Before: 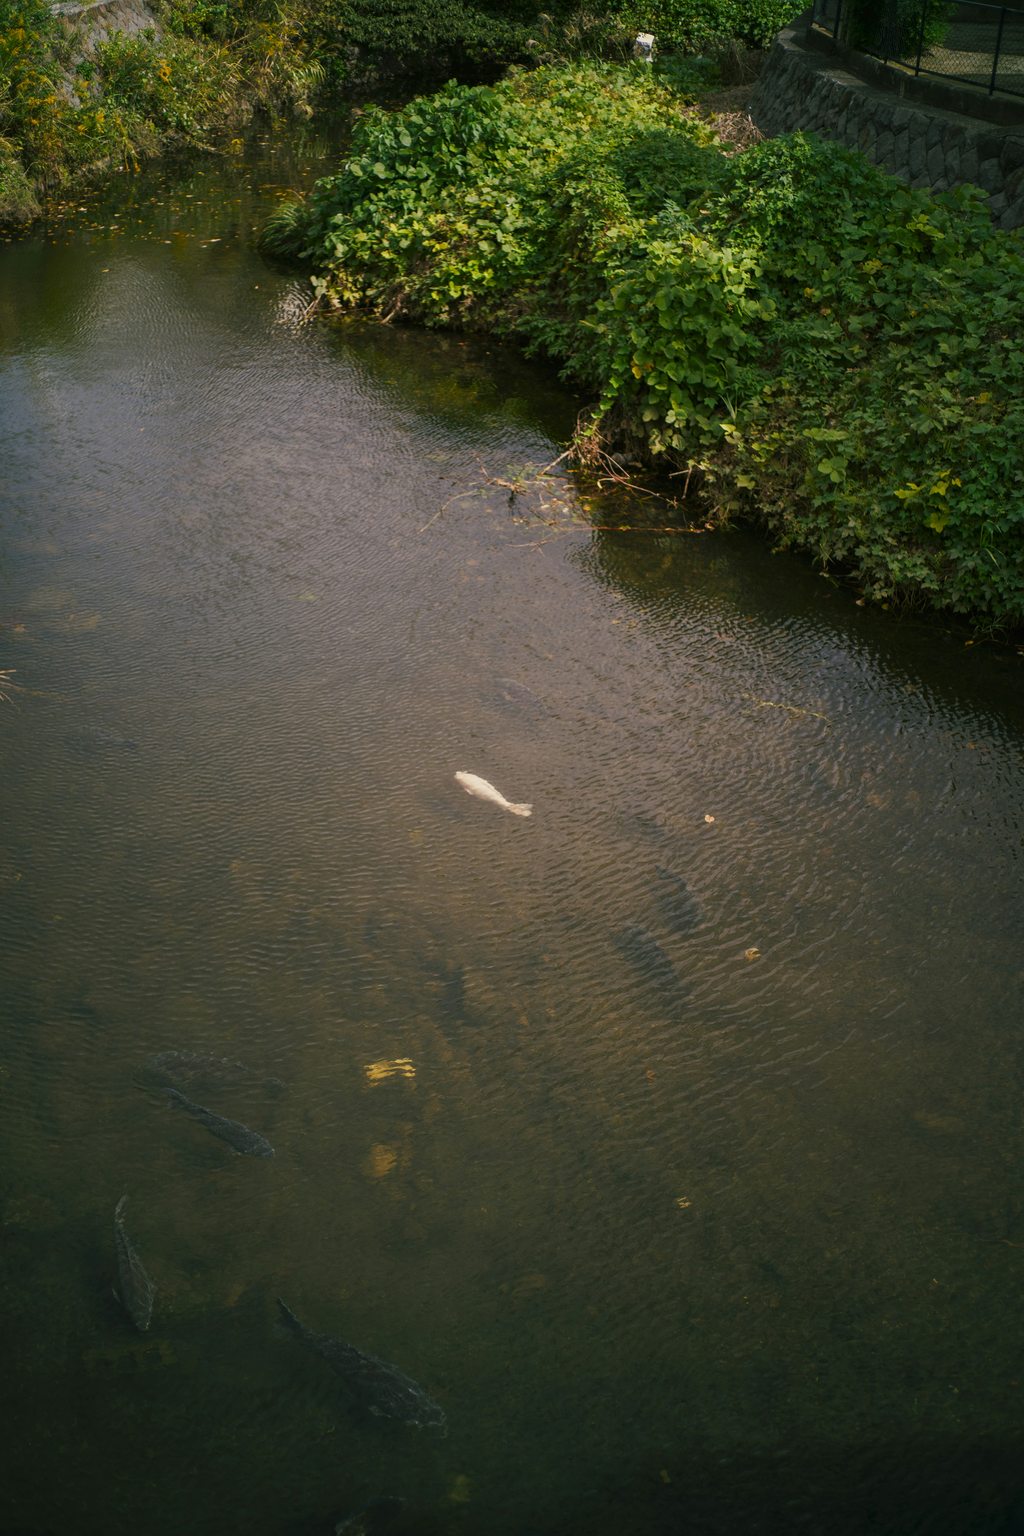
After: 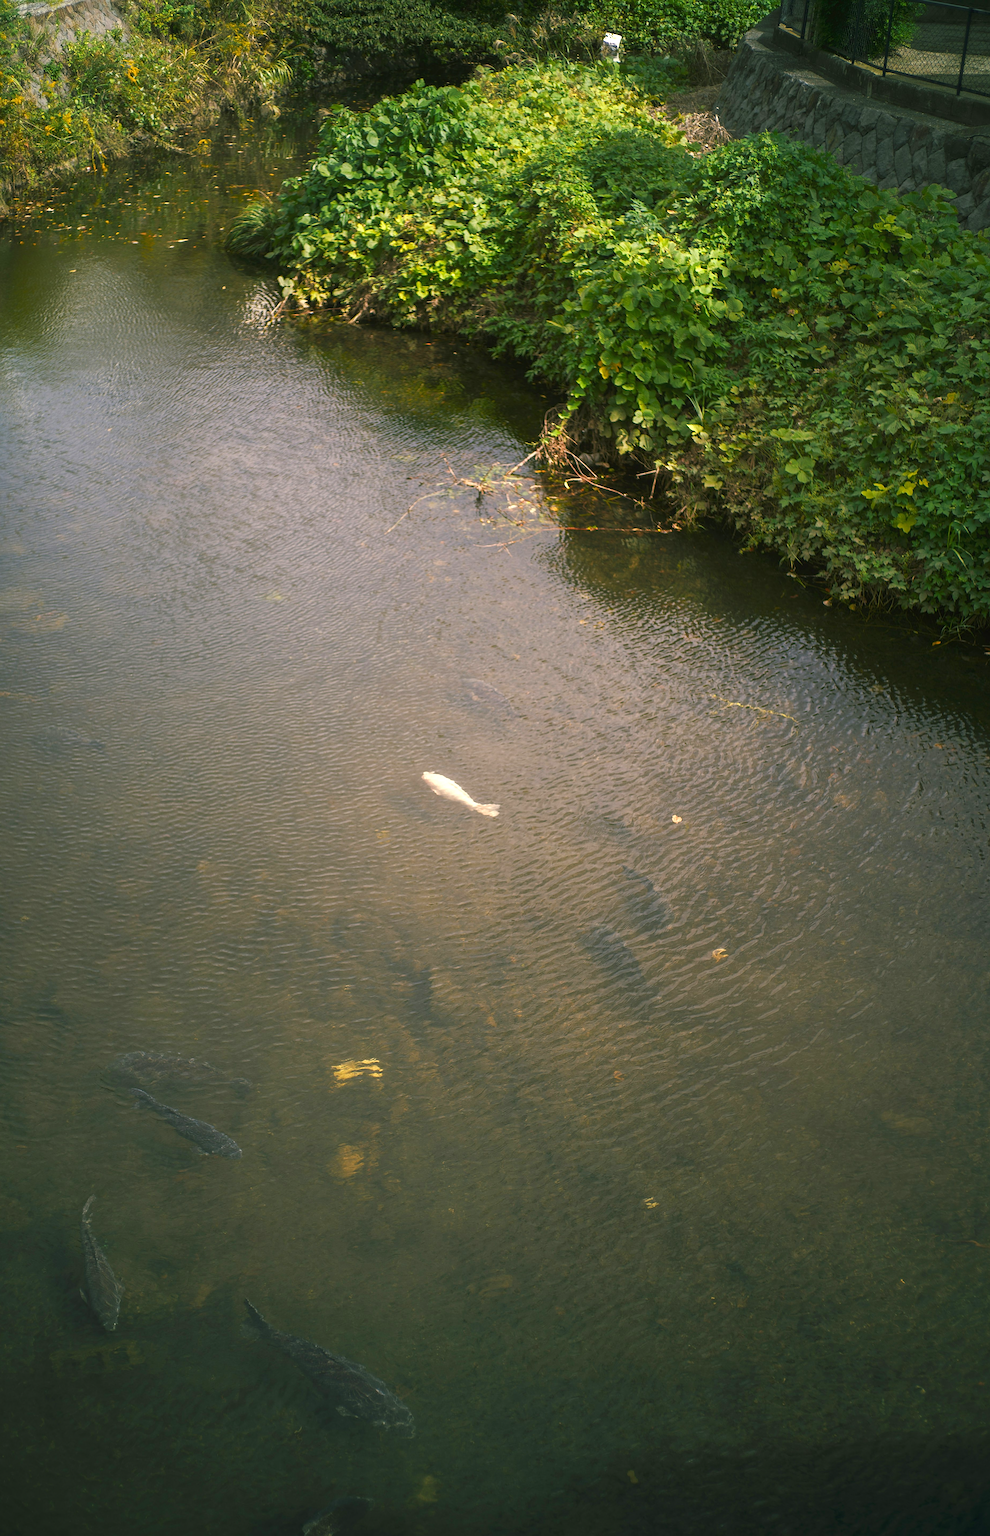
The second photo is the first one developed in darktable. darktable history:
crop and rotate: left 3.238%
sharpen: on, module defaults
exposure: exposure 0.935 EV, compensate highlight preservation false
contrast equalizer: octaves 7, y [[0.6 ×6], [0.55 ×6], [0 ×6], [0 ×6], [0 ×6]], mix -0.3
